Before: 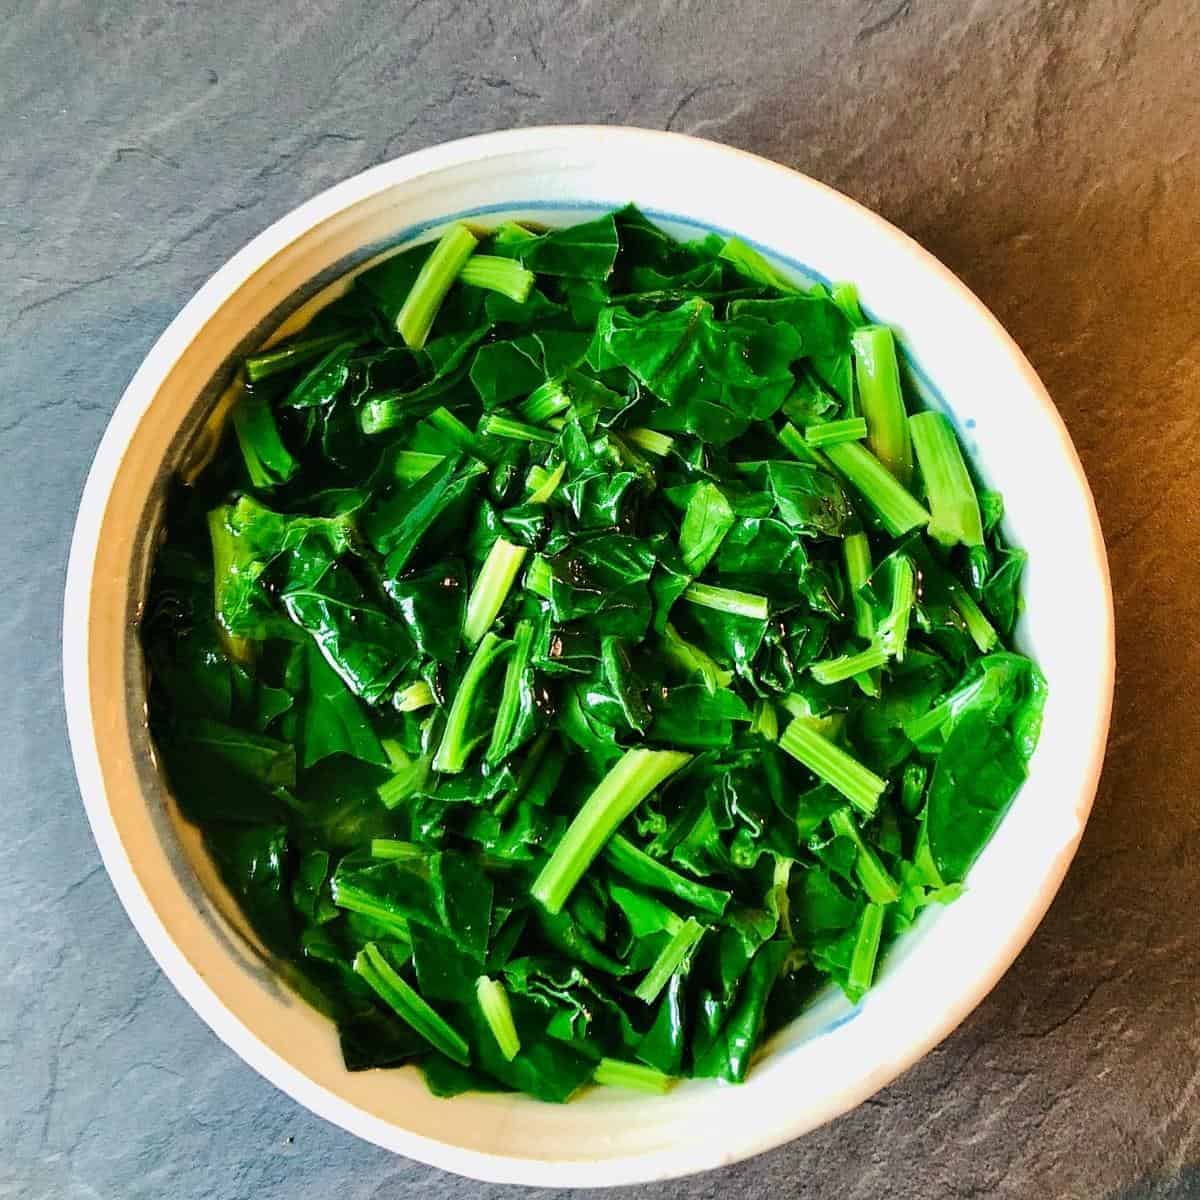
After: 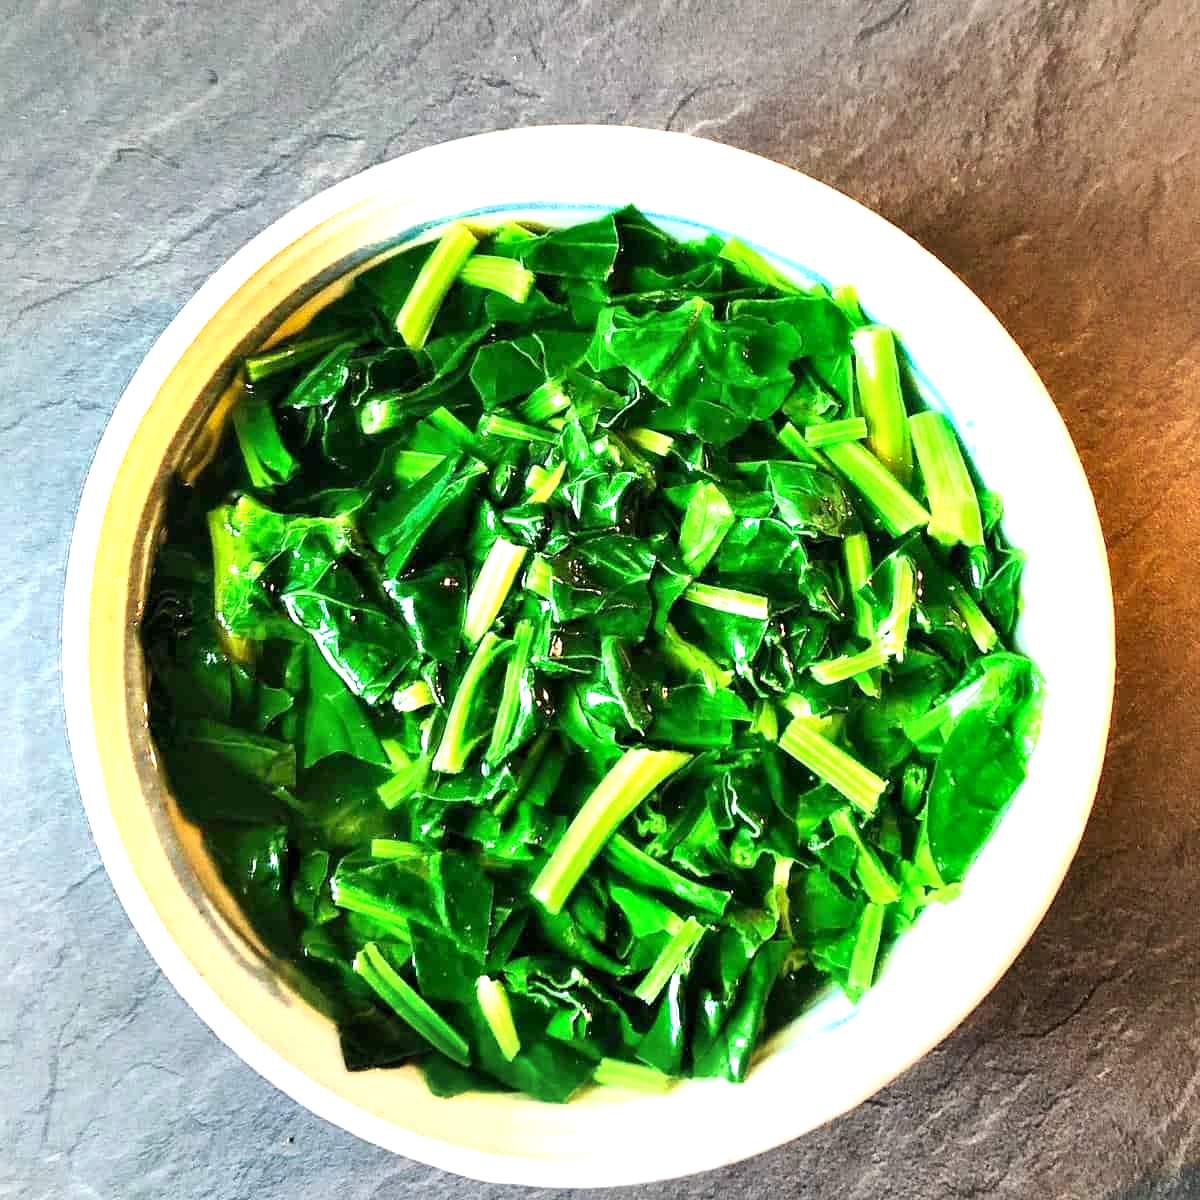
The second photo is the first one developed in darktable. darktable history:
vignetting: fall-off start 90.51%, fall-off radius 39.25%, brightness -0.404, saturation -0.302, width/height ratio 1.222, shape 1.29
levels: black 0.019%, gray 50.83%, white 99.95%, levels [0, 0.476, 0.951]
local contrast: mode bilateral grid, contrast 21, coarseness 50, detail 132%, midtone range 0.2
exposure: exposure 1.094 EV, compensate exposure bias true, compensate highlight preservation false
